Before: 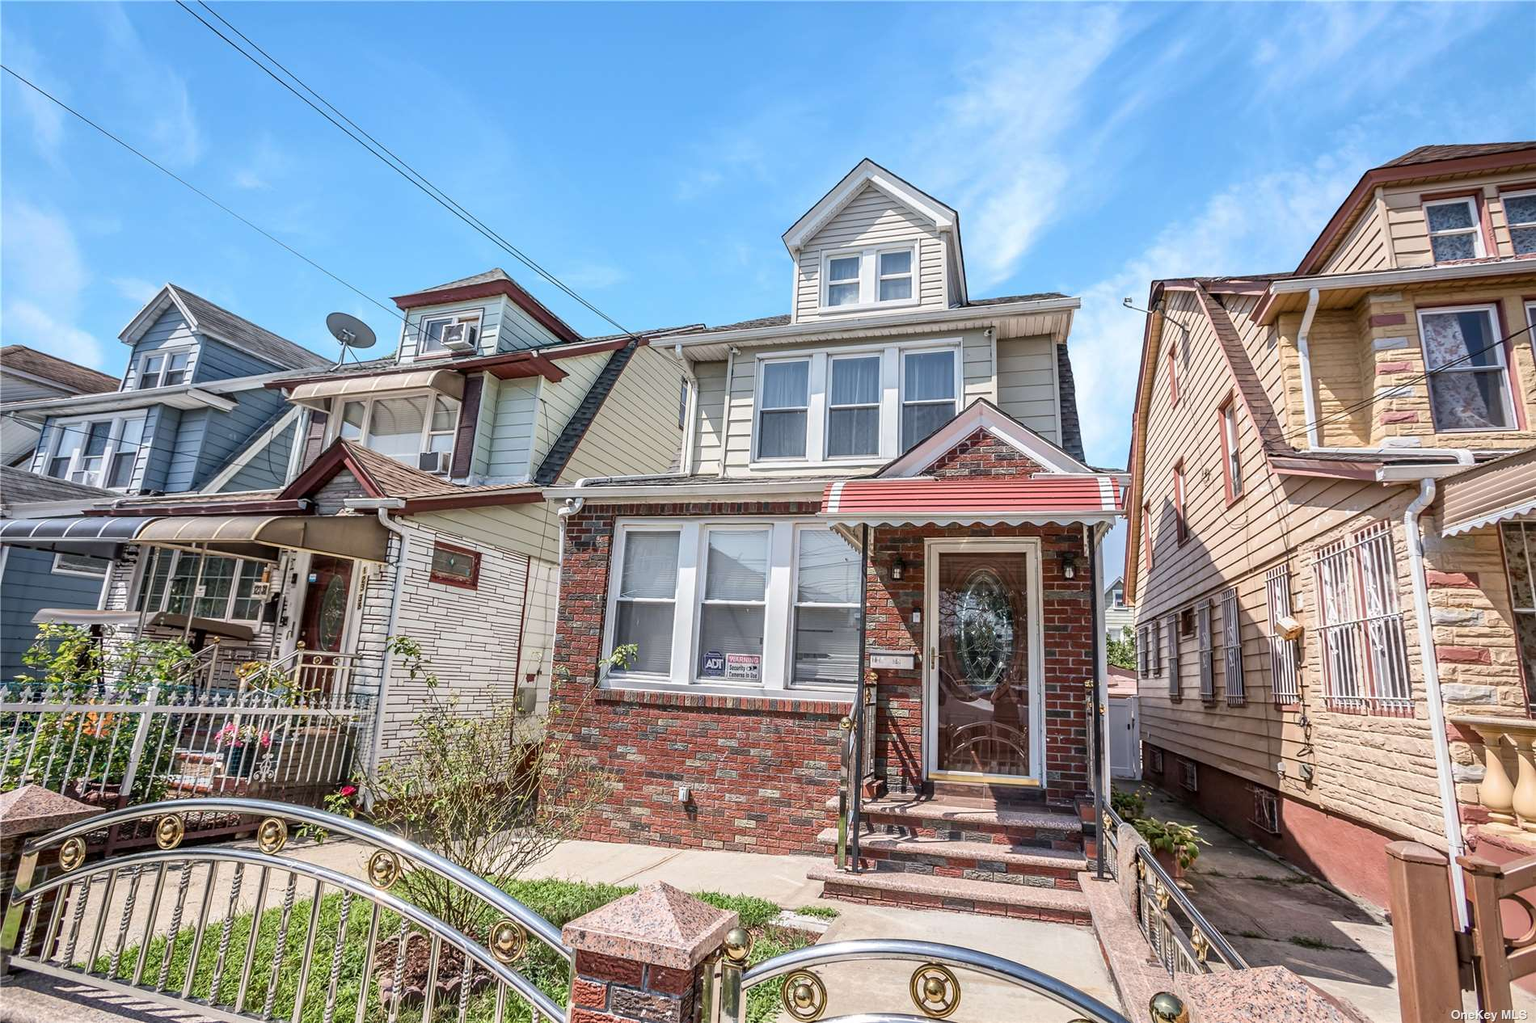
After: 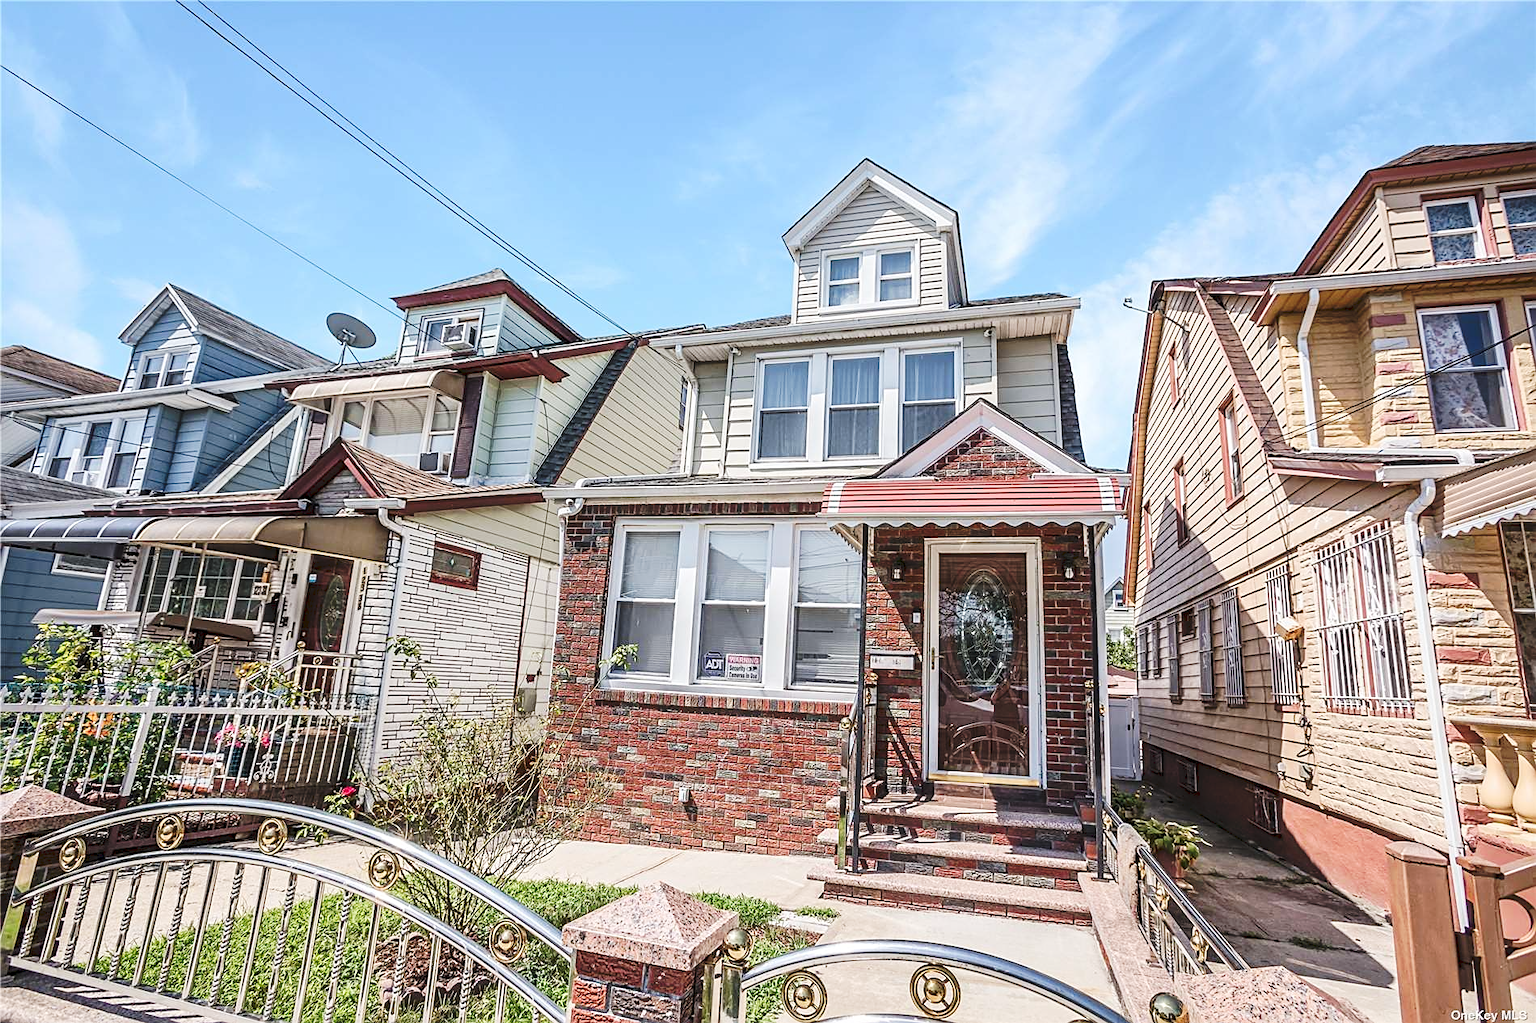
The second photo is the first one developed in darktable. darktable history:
sharpen: on, module defaults
tone curve: curves: ch0 [(0, 0) (0.003, 0.065) (0.011, 0.072) (0.025, 0.09) (0.044, 0.104) (0.069, 0.116) (0.1, 0.127) (0.136, 0.15) (0.177, 0.184) (0.224, 0.223) (0.277, 0.28) (0.335, 0.361) (0.399, 0.443) (0.468, 0.525) (0.543, 0.616) (0.623, 0.713) (0.709, 0.79) (0.801, 0.866) (0.898, 0.933) (1, 1)], preserve colors none
